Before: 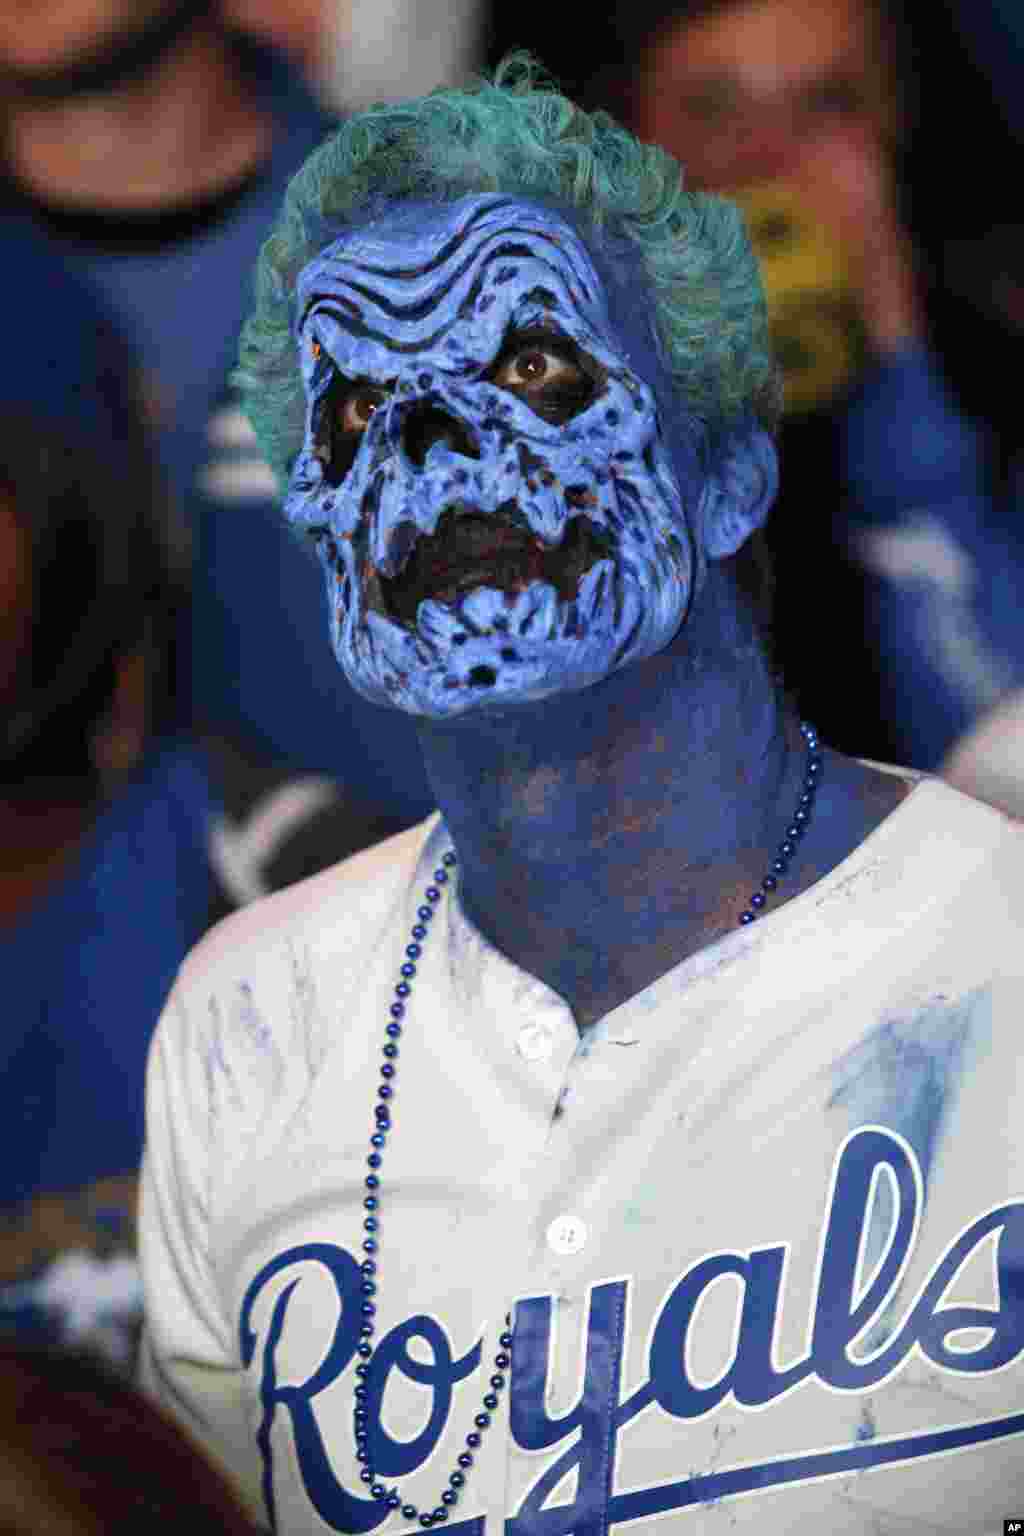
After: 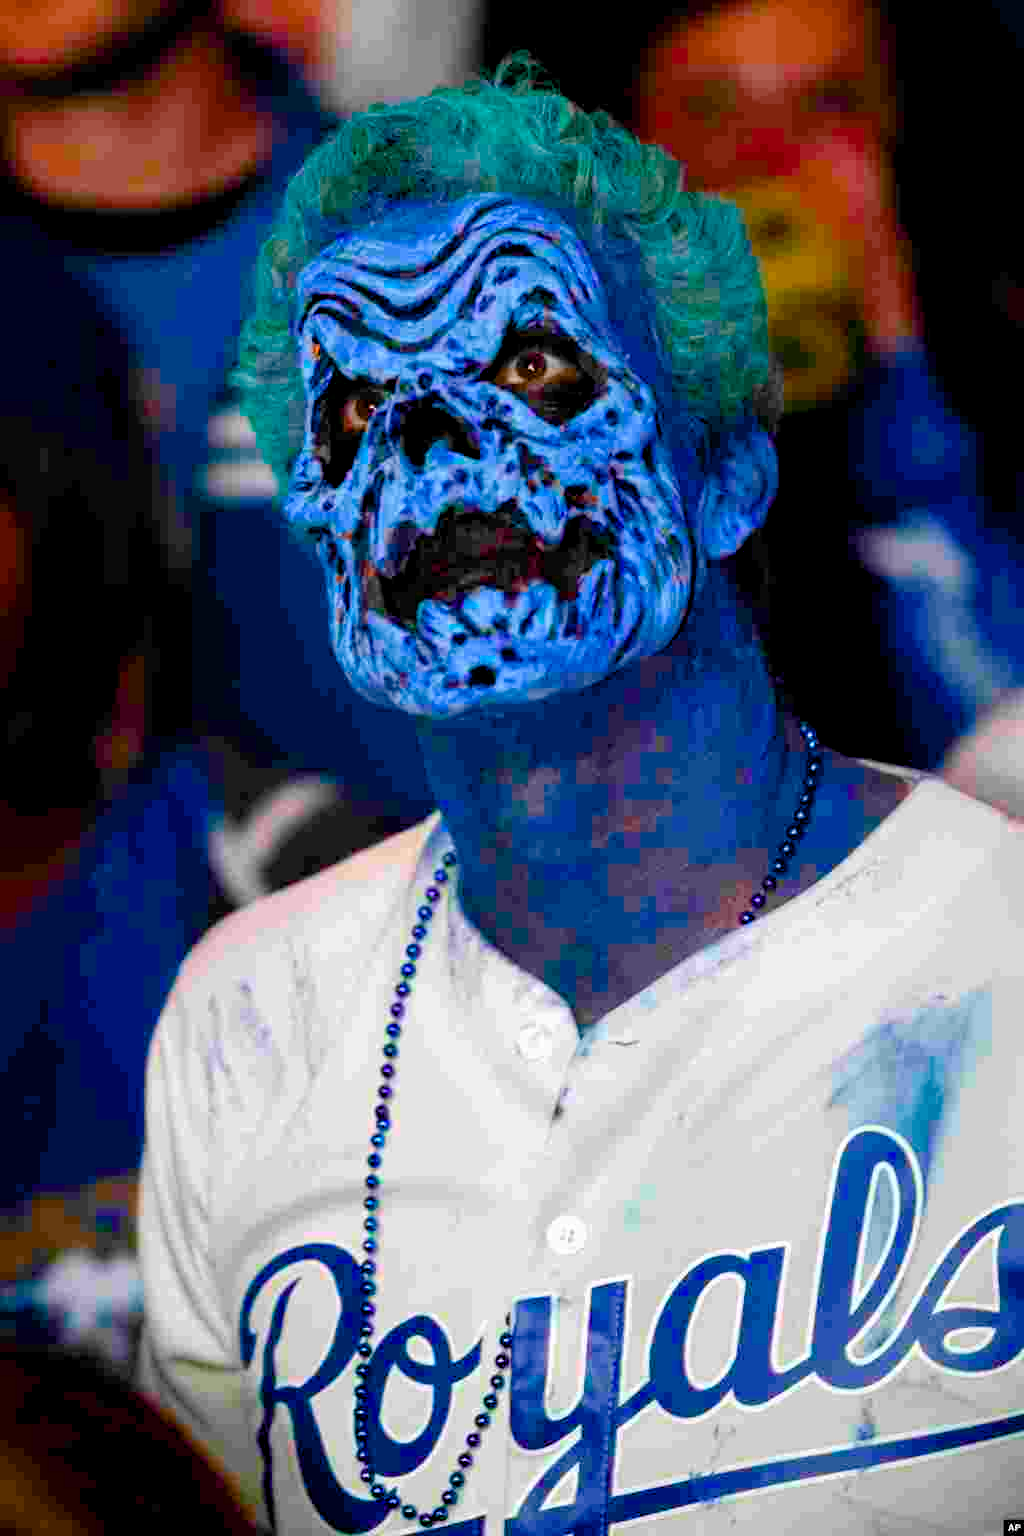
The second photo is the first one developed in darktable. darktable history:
color balance rgb: power › hue 330.18°, global offset › luminance -0.505%, linear chroma grading › global chroma 9.776%, perceptual saturation grading › global saturation 20.103%, perceptual saturation grading › highlights -19.725%, perceptual saturation grading › shadows 29.544%, global vibrance 9.425%
